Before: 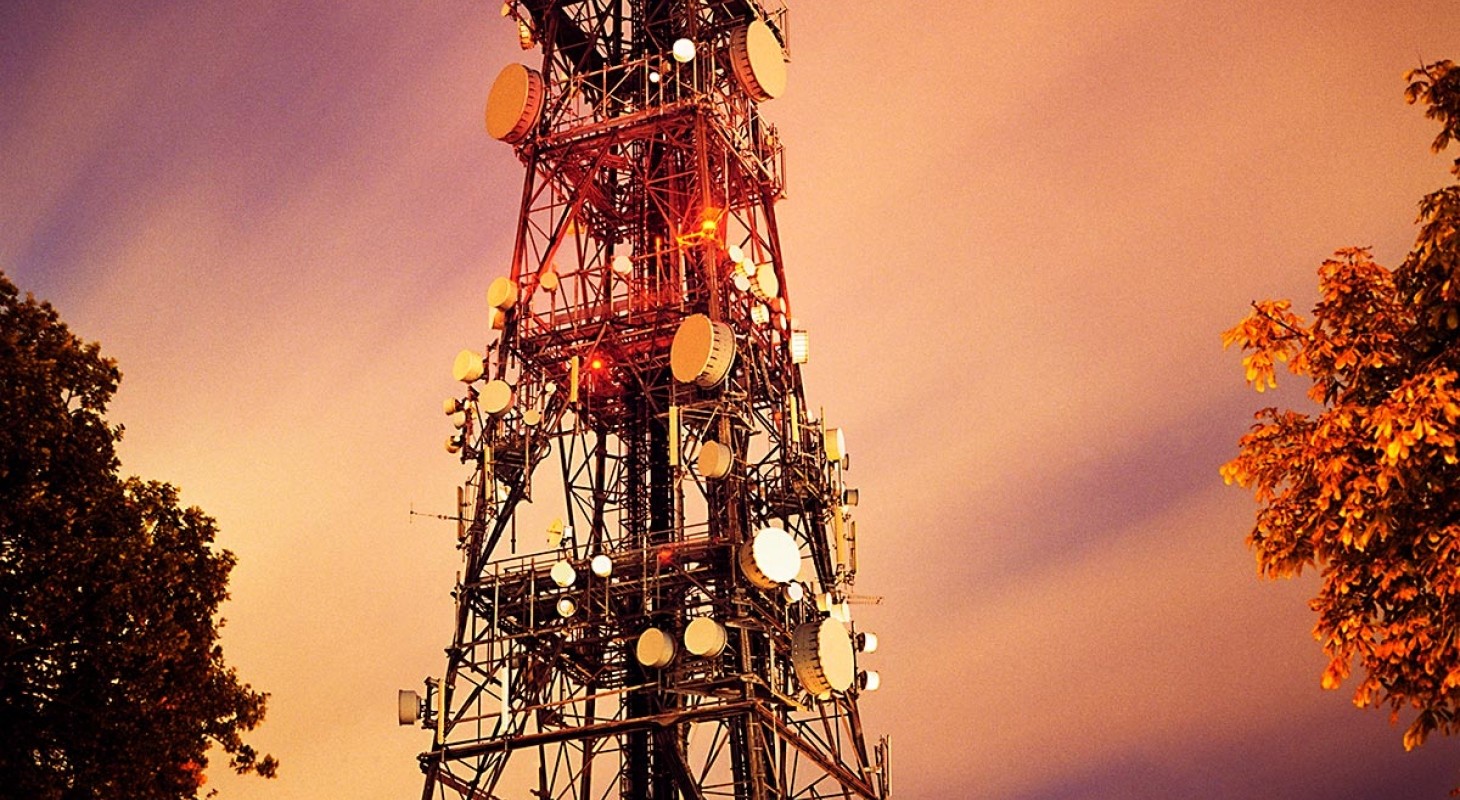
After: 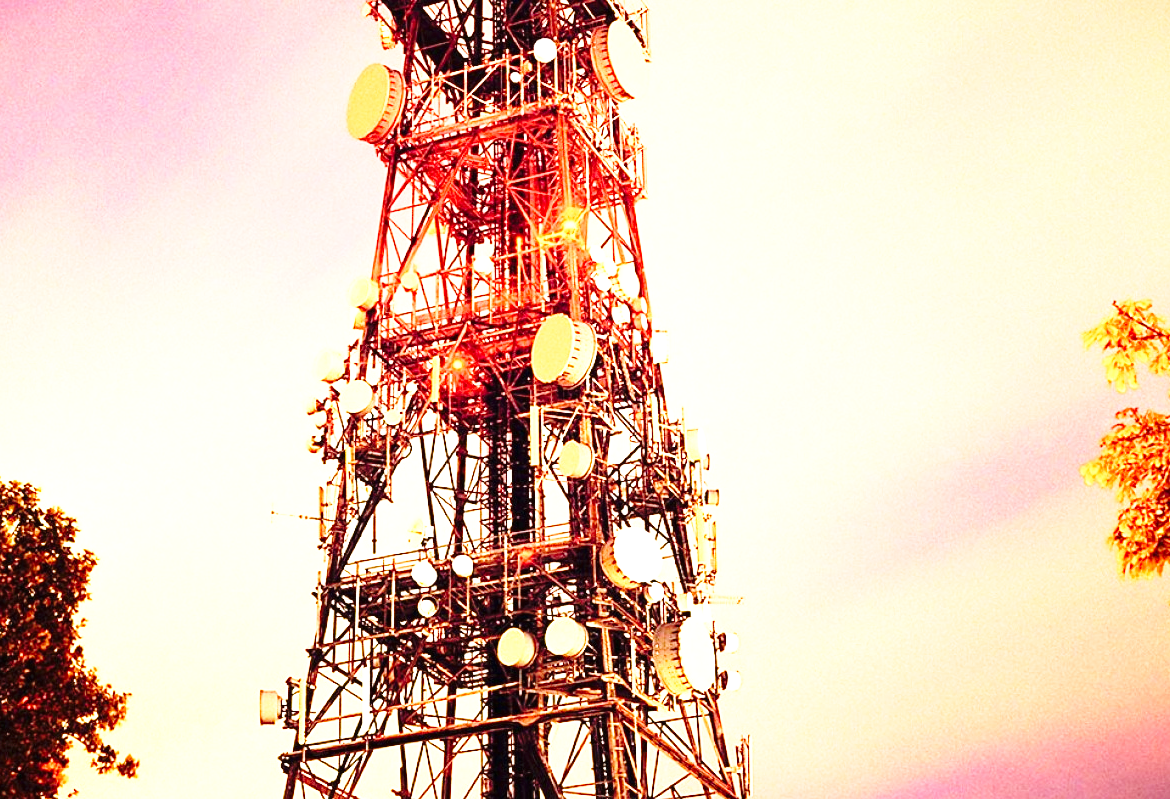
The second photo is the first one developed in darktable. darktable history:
exposure: black level correction 0, exposure 1.199 EV, compensate highlight preservation false
crop and rotate: left 9.579%, right 10.264%
base curve: curves: ch0 [(0, 0) (0.028, 0.03) (0.105, 0.232) (0.387, 0.748) (0.754, 0.968) (1, 1)], preserve colors none
tone equalizer: -8 EV 0.097 EV, smoothing diameter 24.88%, edges refinement/feathering 13.45, preserve details guided filter
